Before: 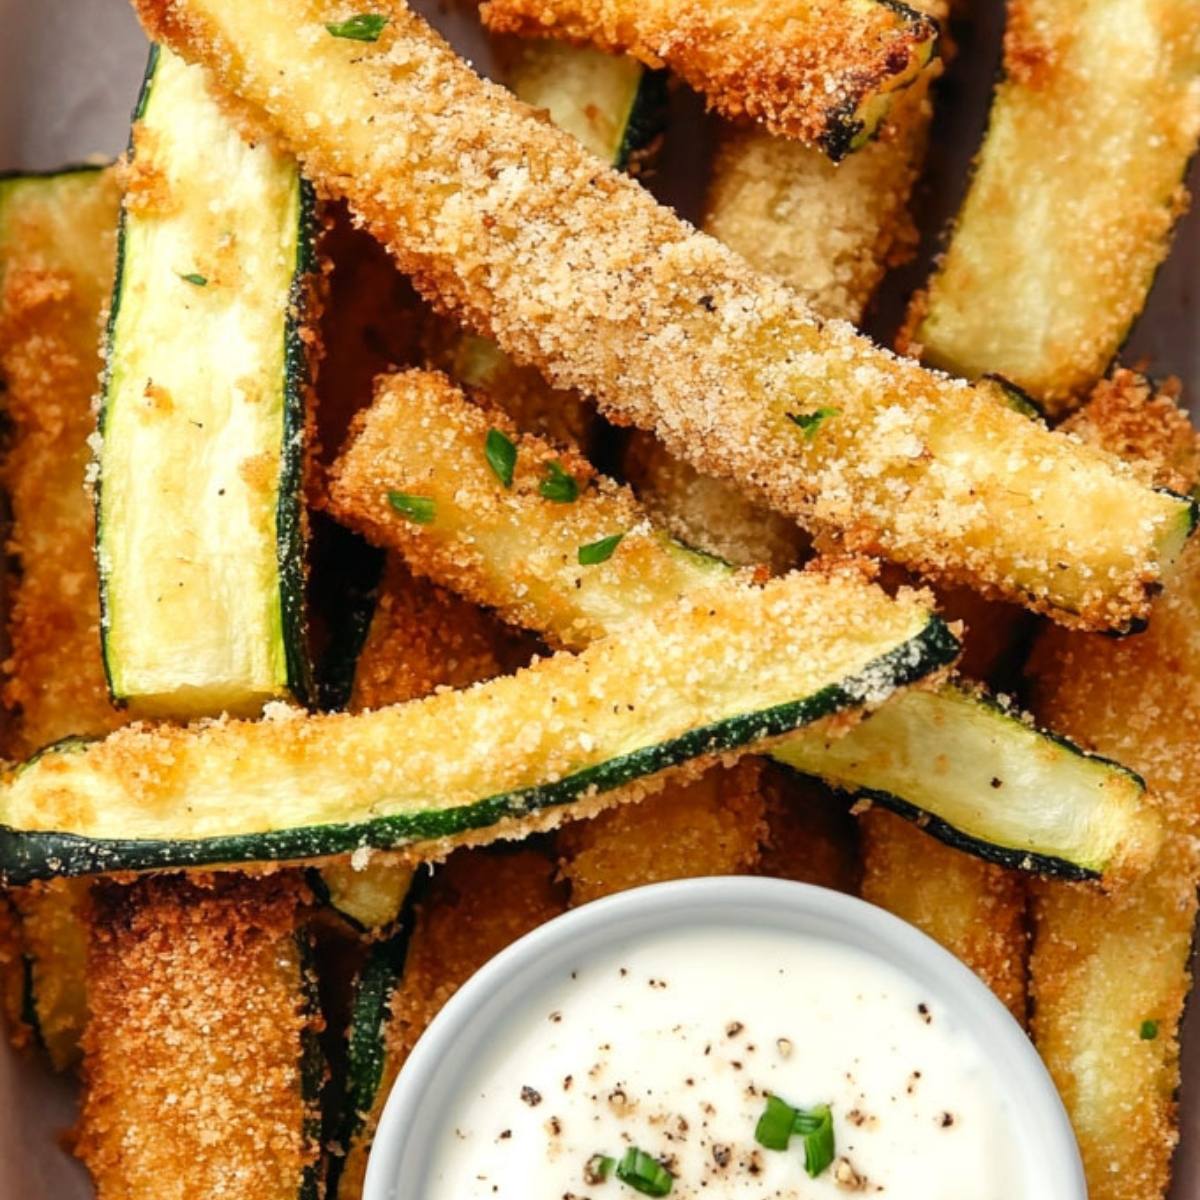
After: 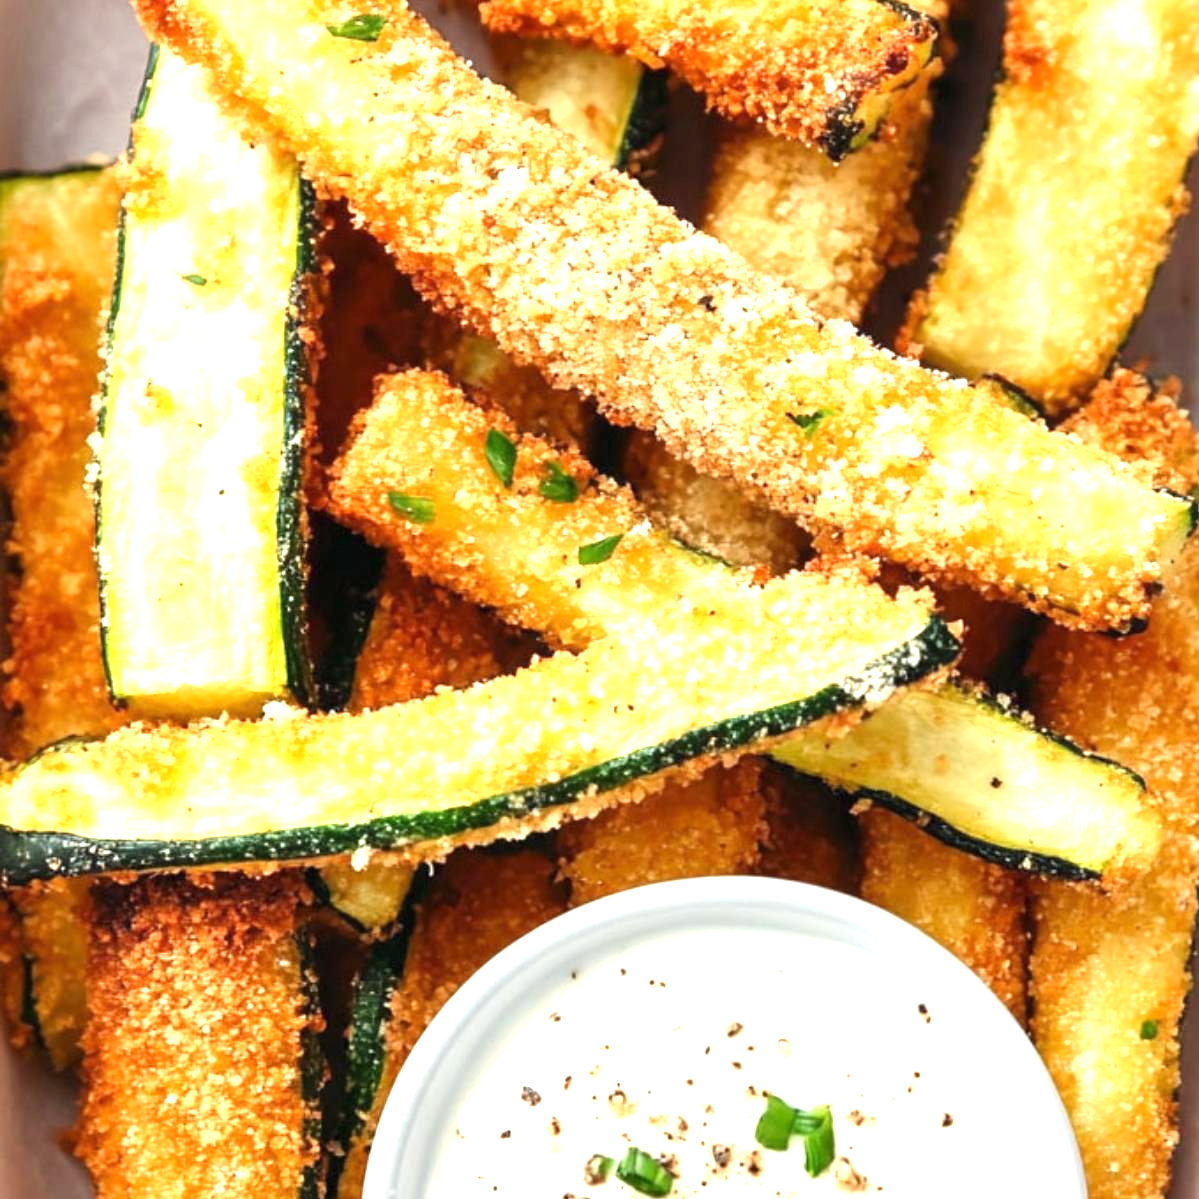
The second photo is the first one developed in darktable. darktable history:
white balance: red 0.986, blue 1.01
exposure: black level correction 0, exposure 1 EV, compensate exposure bias true, compensate highlight preservation false
